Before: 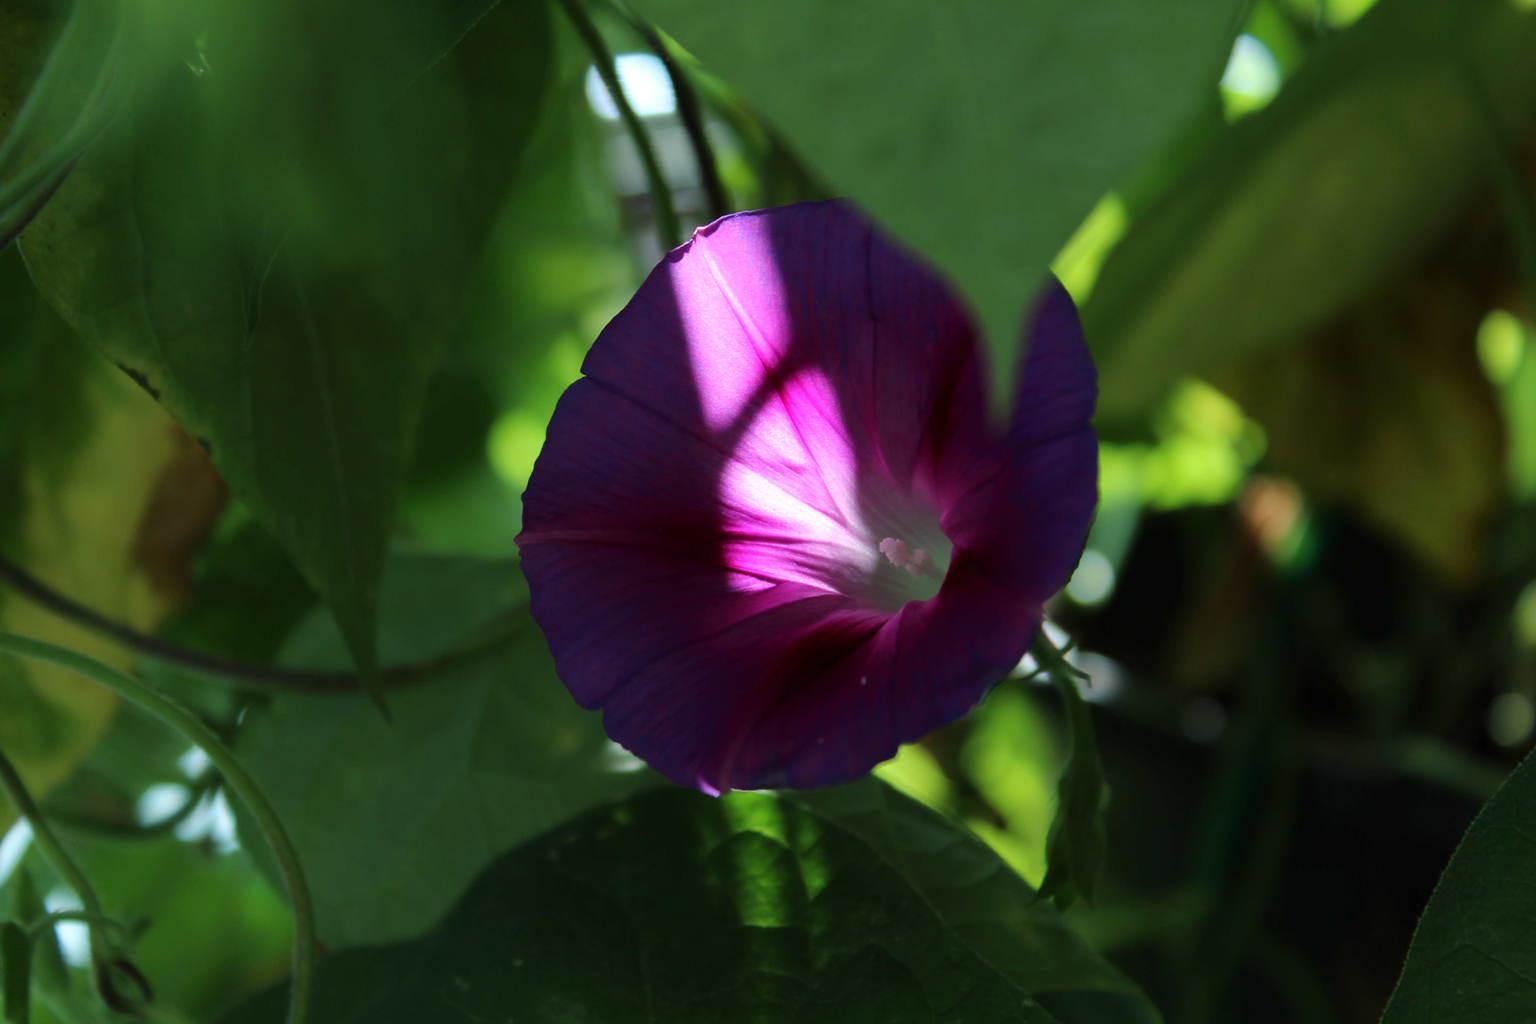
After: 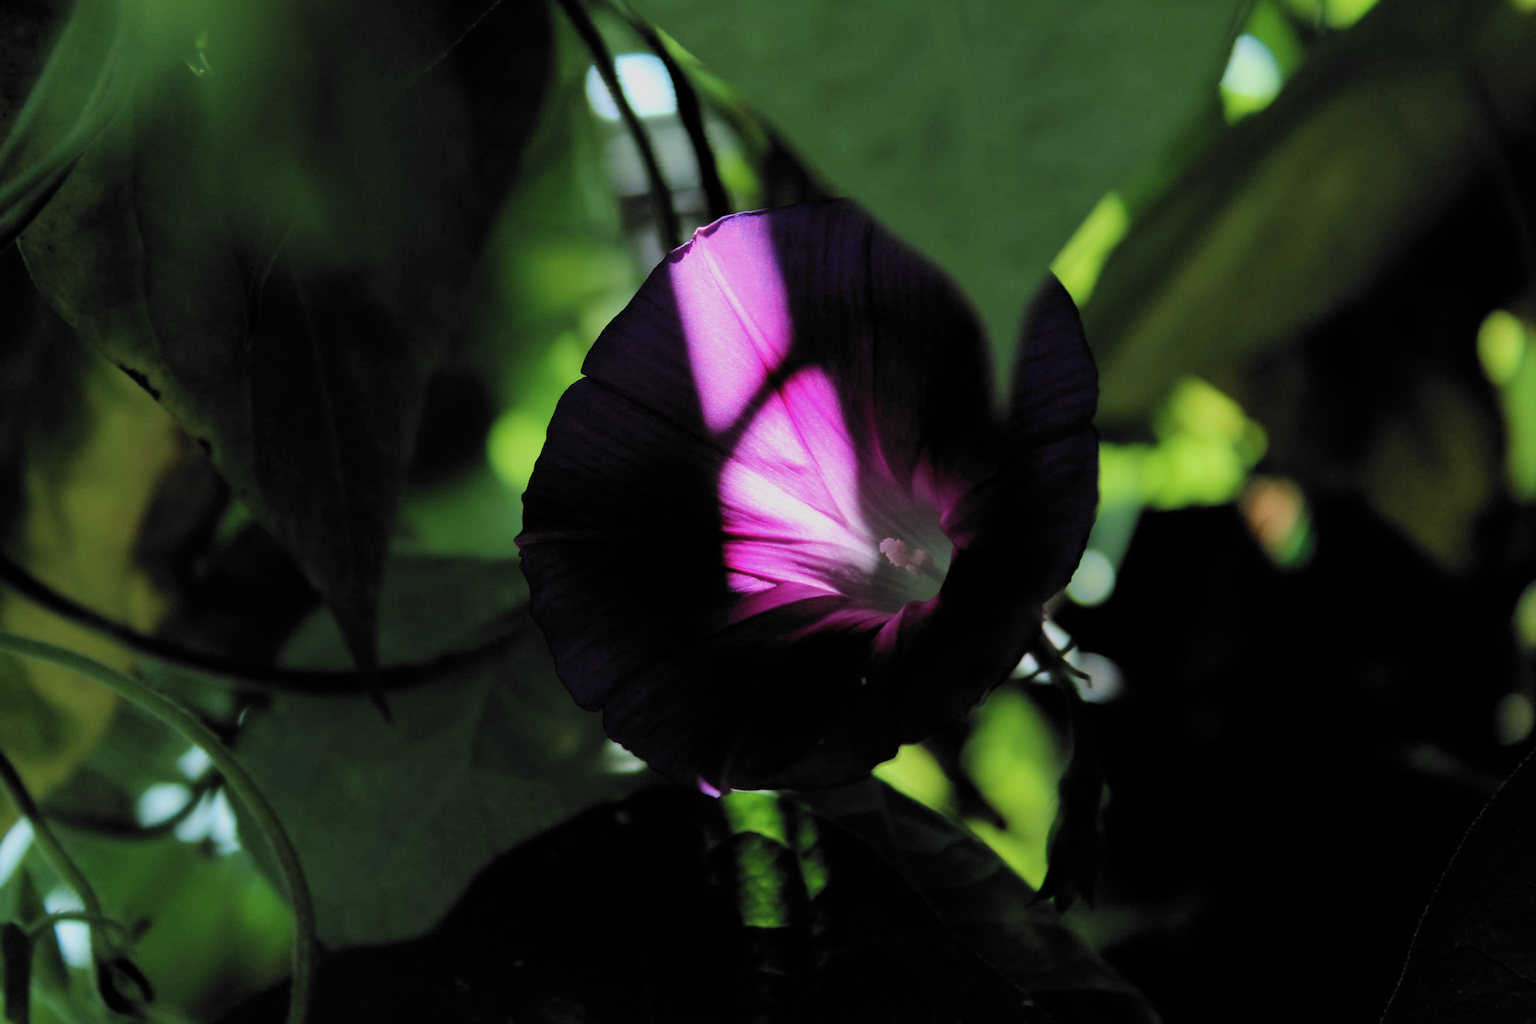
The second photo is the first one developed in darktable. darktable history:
filmic rgb: black relative exposure -5.03 EV, white relative exposure 3.96 EV, hardness 2.9, contrast 1.203, highlights saturation mix -29.35%, color science v6 (2022)
contrast brightness saturation: saturation -0.04
